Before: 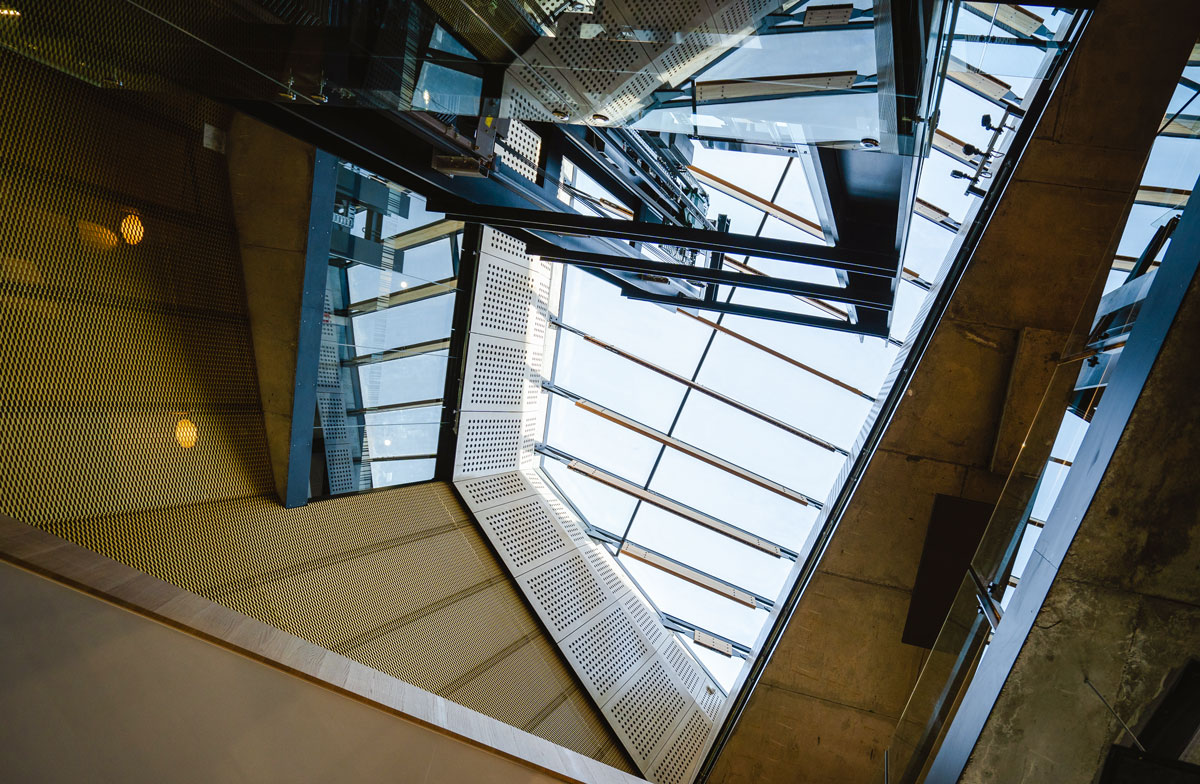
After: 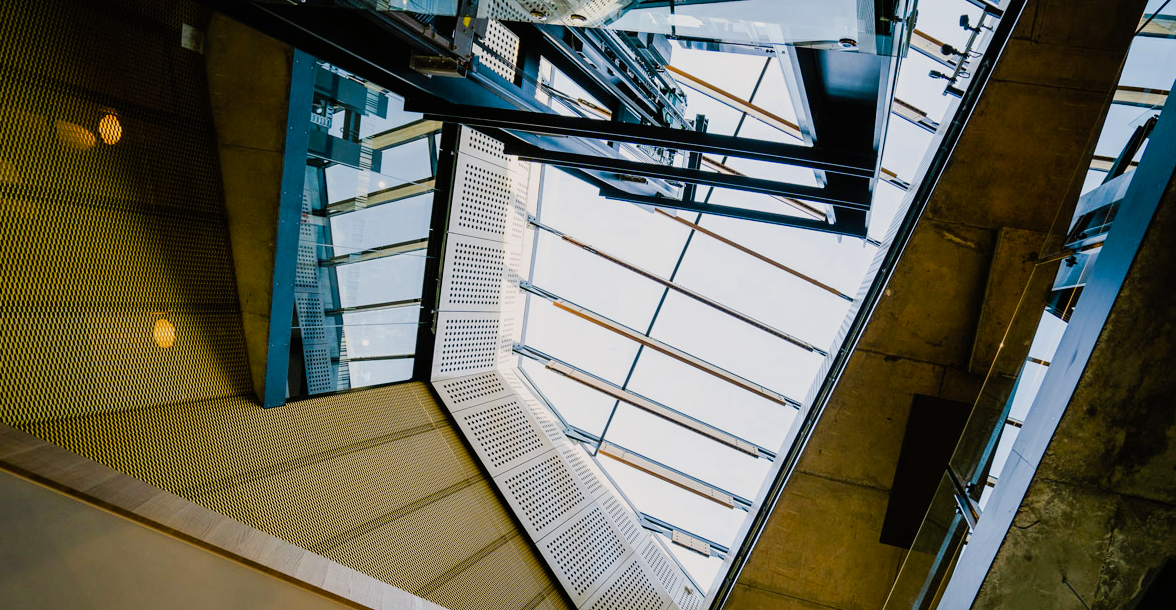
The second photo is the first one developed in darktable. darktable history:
color balance rgb: shadows lift › luminance -7.51%, shadows lift › chroma 2.158%, shadows lift › hue 167.86°, highlights gain › chroma 1.384%, highlights gain › hue 51.56°, perceptual saturation grading › global saturation 15.167%, perceptual saturation grading › highlights -19.078%, perceptual saturation grading › shadows 20.262%, perceptual brilliance grading › global brilliance 12.101%
filmic rgb: black relative exposure -7.65 EV, white relative exposure 4.56 EV, hardness 3.61, iterations of high-quality reconstruction 0
crop and rotate: left 1.843%, top 12.809%, right 0.129%, bottom 9.309%
